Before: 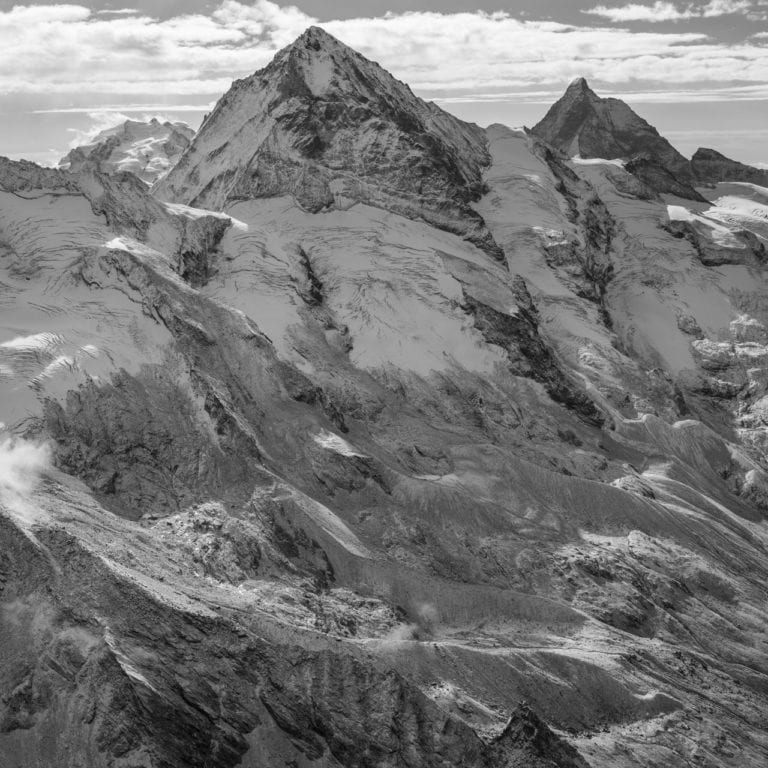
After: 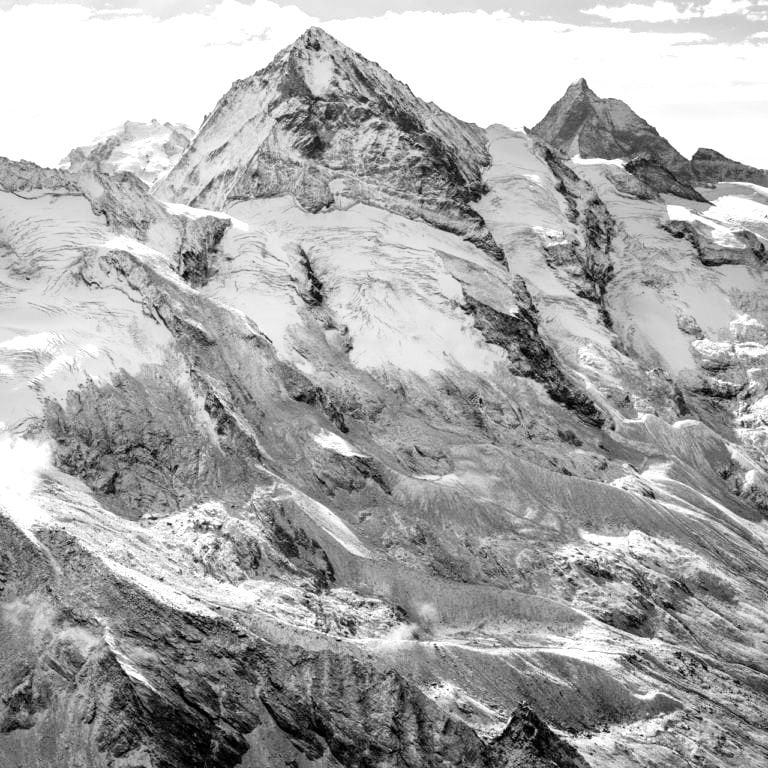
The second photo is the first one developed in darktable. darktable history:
filmic rgb: black relative exposure -7.65 EV, white relative exposure 4.56 EV, hardness 3.61
color balance rgb: linear chroma grading › shadows 9.676%, linear chroma grading › highlights 9.067%, linear chroma grading › global chroma 14.463%, linear chroma grading › mid-tones 14.935%, perceptual saturation grading › global saturation 25.569%, perceptual brilliance grading › global brilliance 18.669%
levels: levels [0, 0.394, 0.787]
